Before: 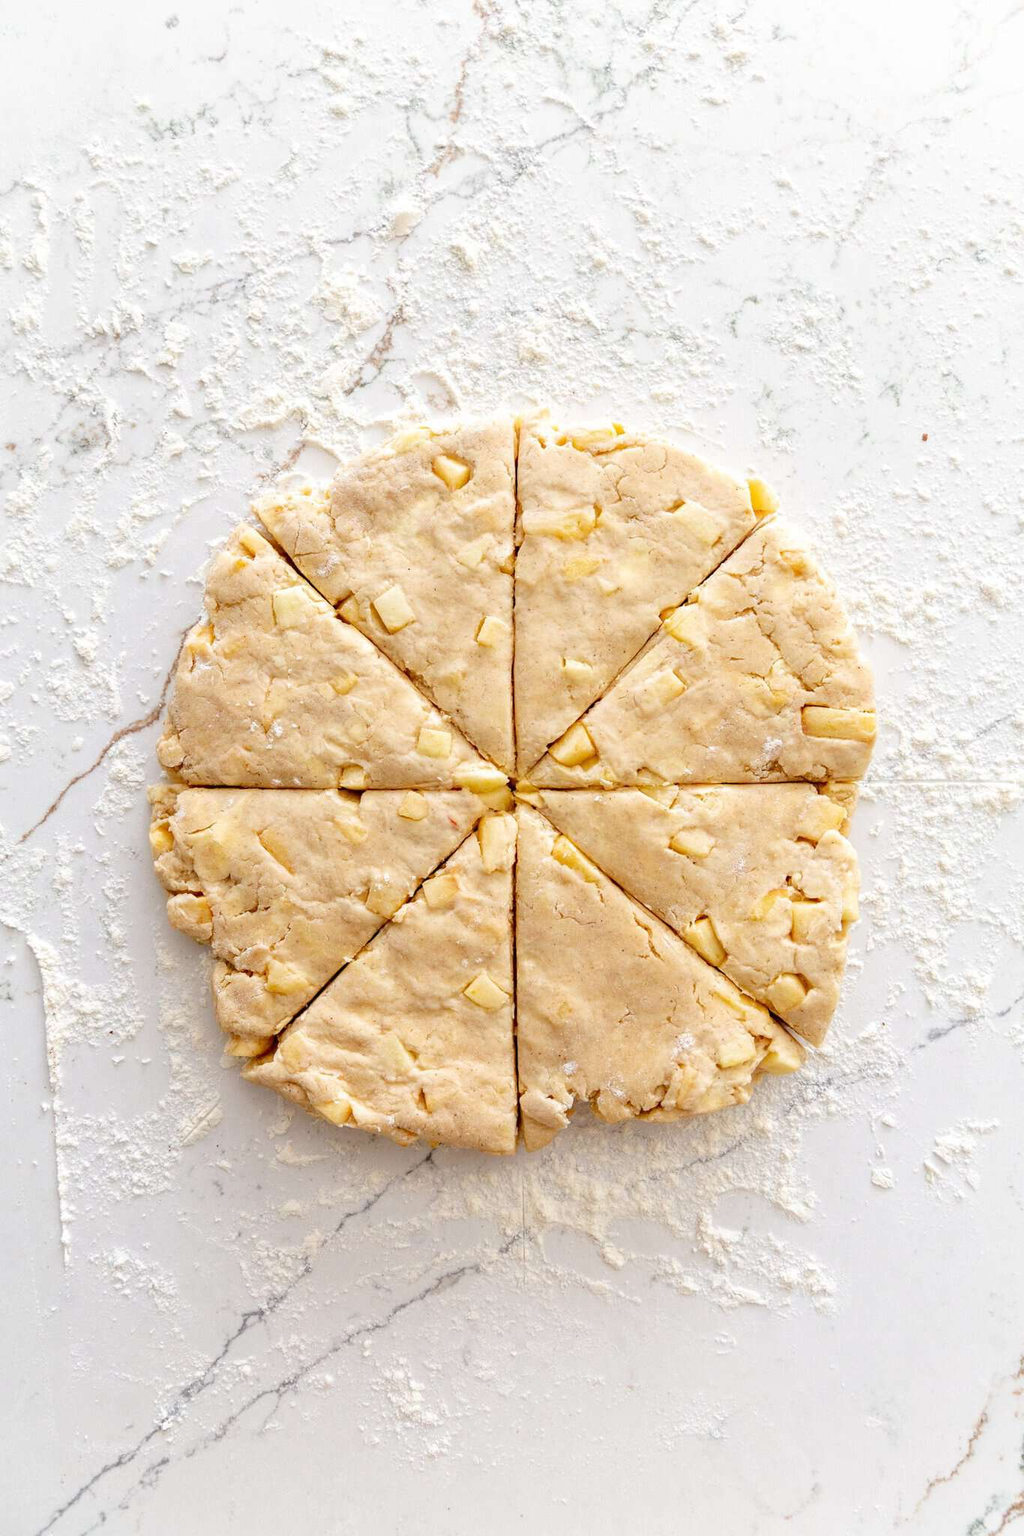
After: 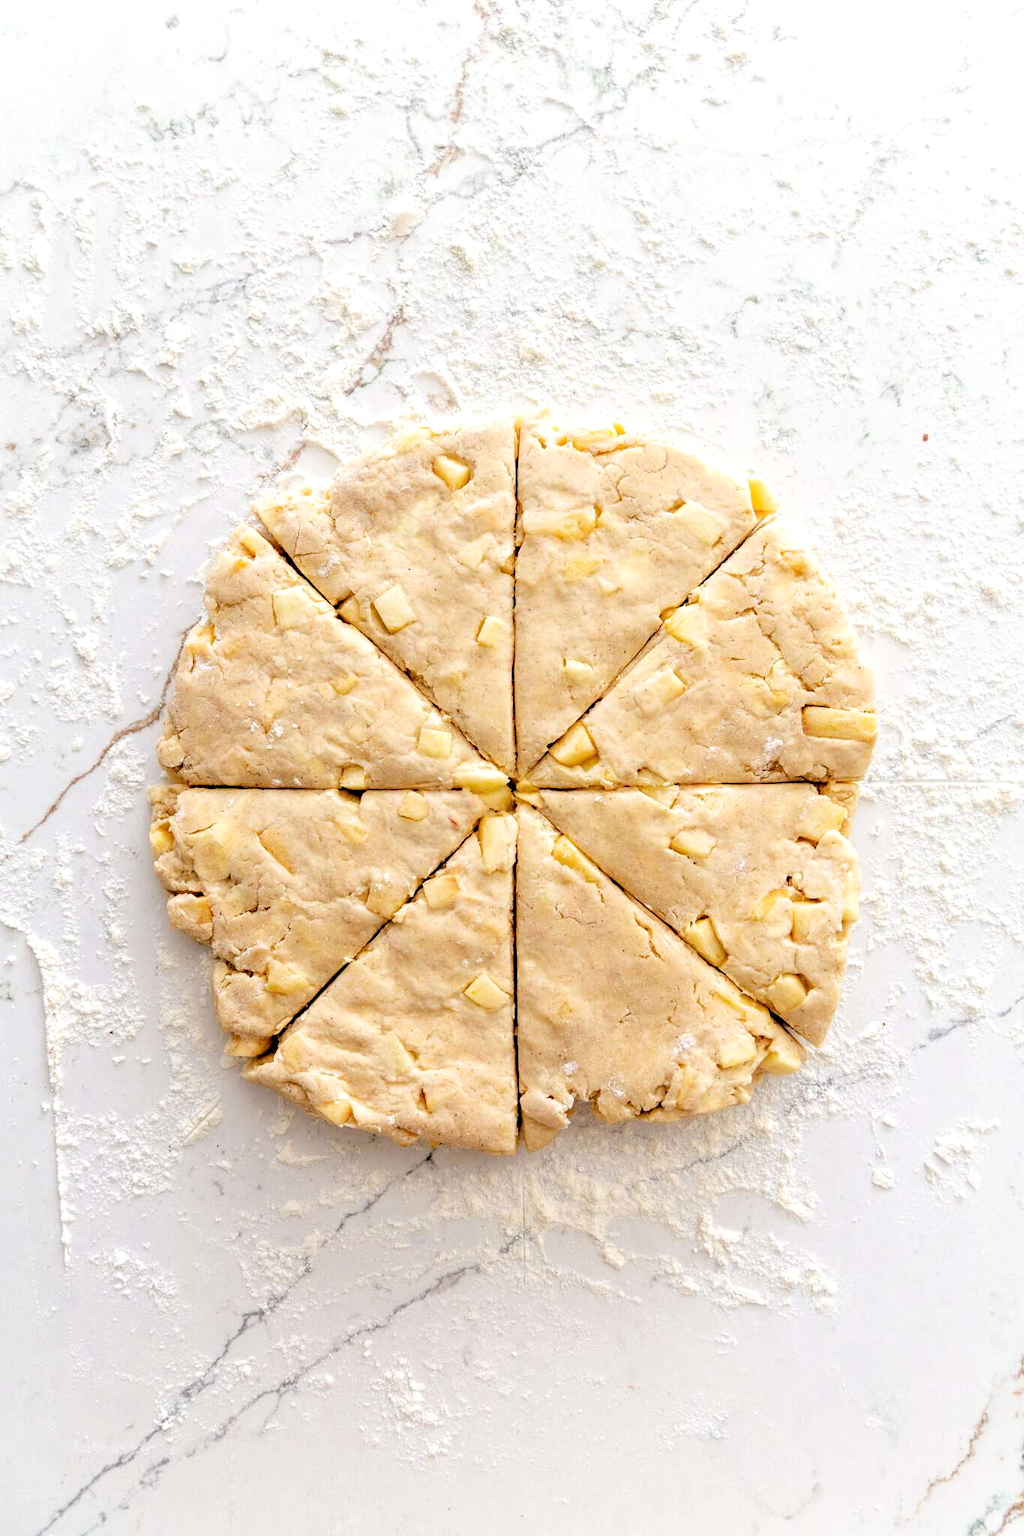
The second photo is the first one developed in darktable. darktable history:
rgb levels: levels [[0.029, 0.461, 0.922], [0, 0.5, 1], [0, 0.5, 1]]
